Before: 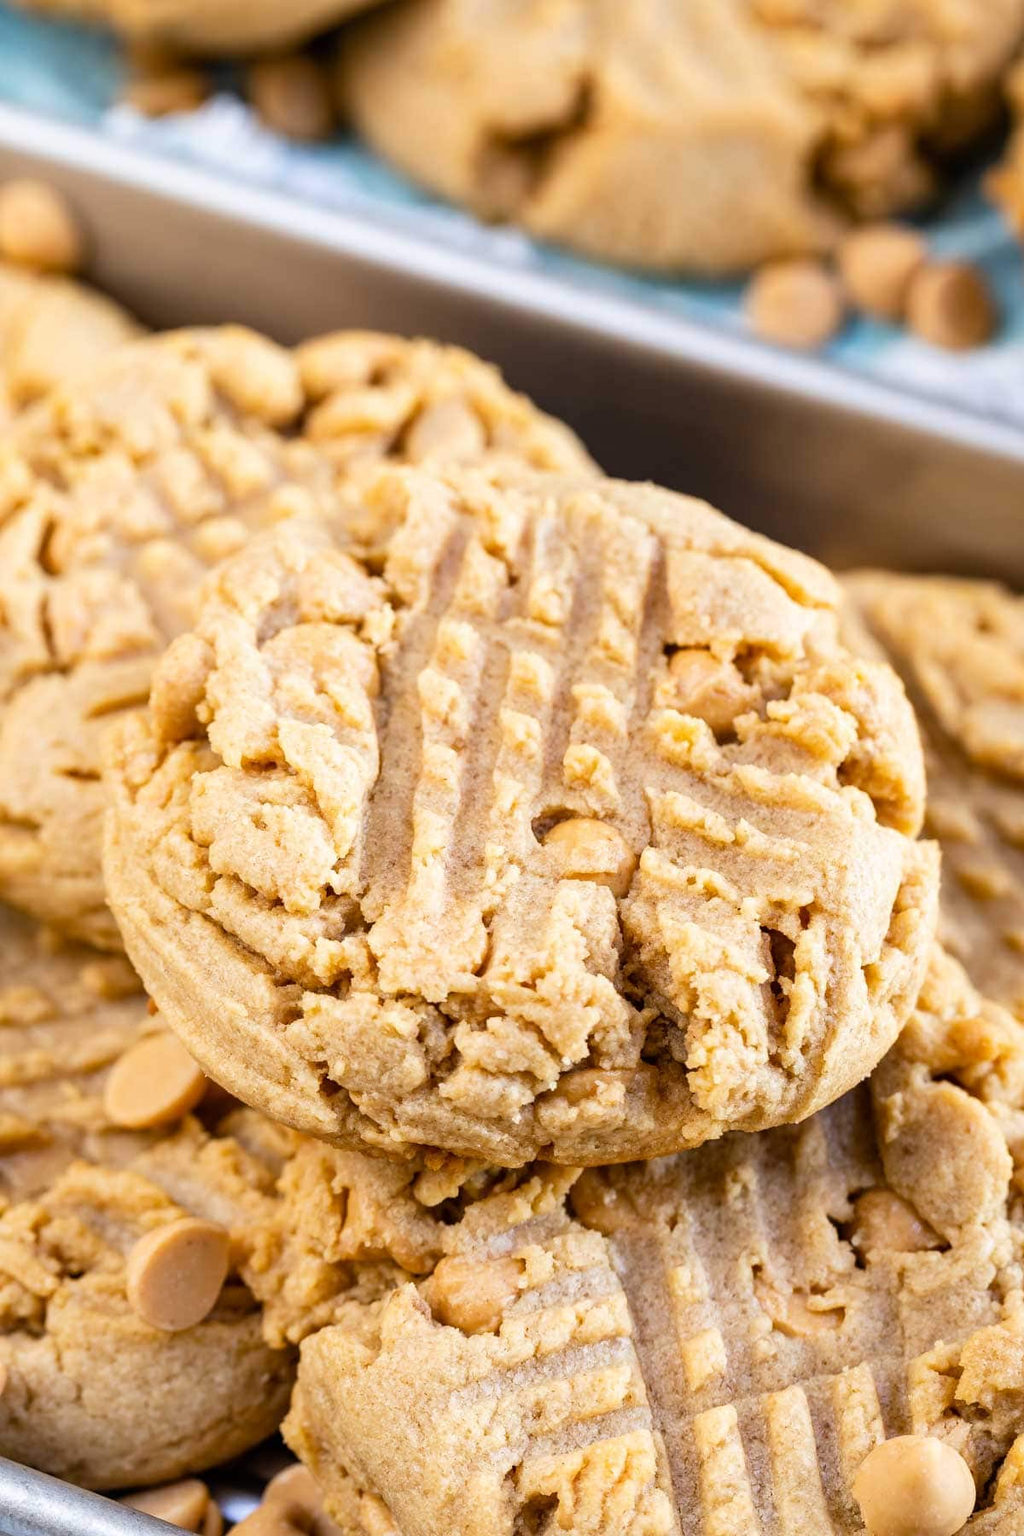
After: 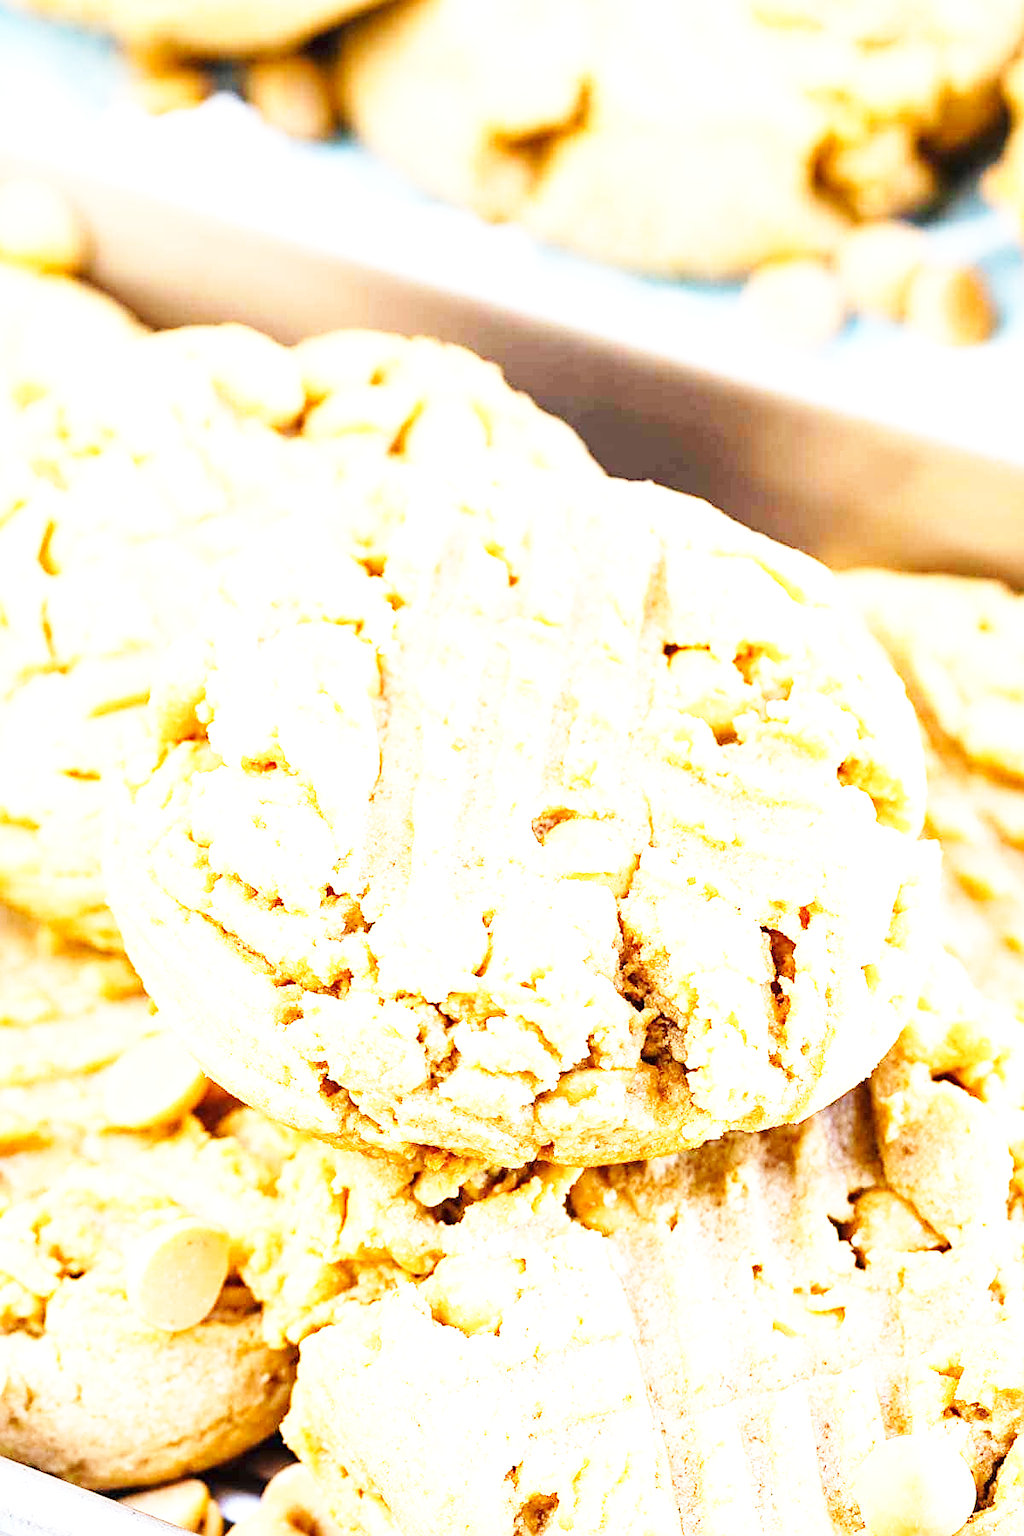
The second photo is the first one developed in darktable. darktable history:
base curve: curves: ch0 [(0, 0) (0.018, 0.026) (0.143, 0.37) (0.33, 0.731) (0.458, 0.853) (0.735, 0.965) (0.905, 0.986) (1, 1)], preserve colors none
sharpen: on, module defaults
exposure: black level correction 0, exposure 1.407 EV, compensate highlight preservation false
